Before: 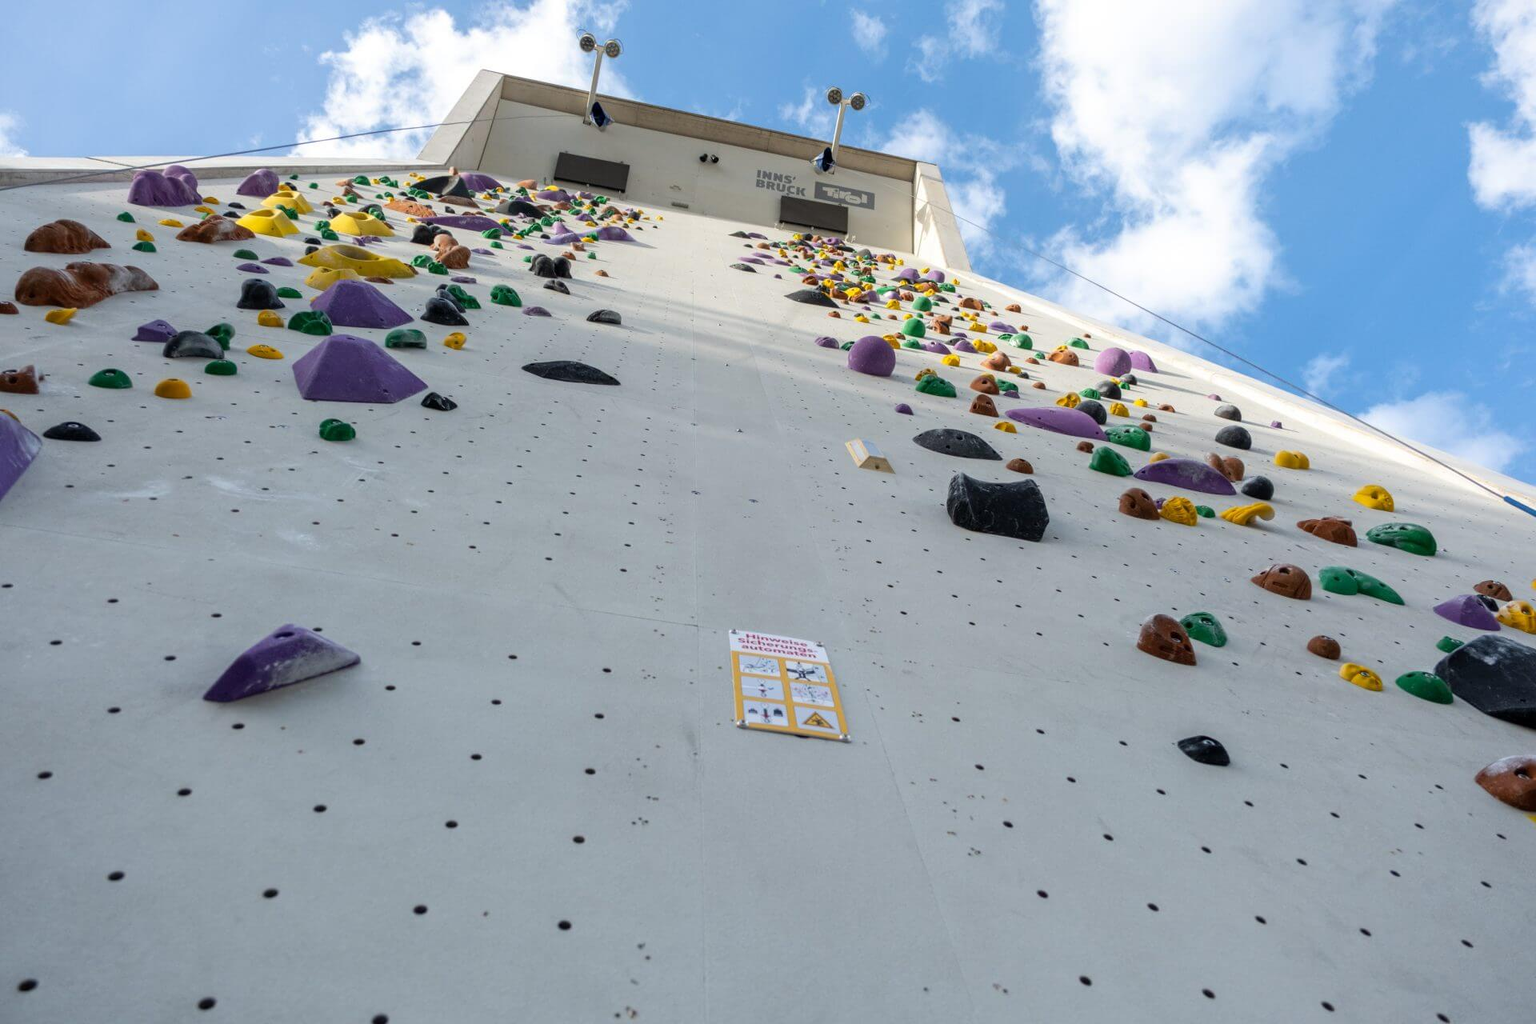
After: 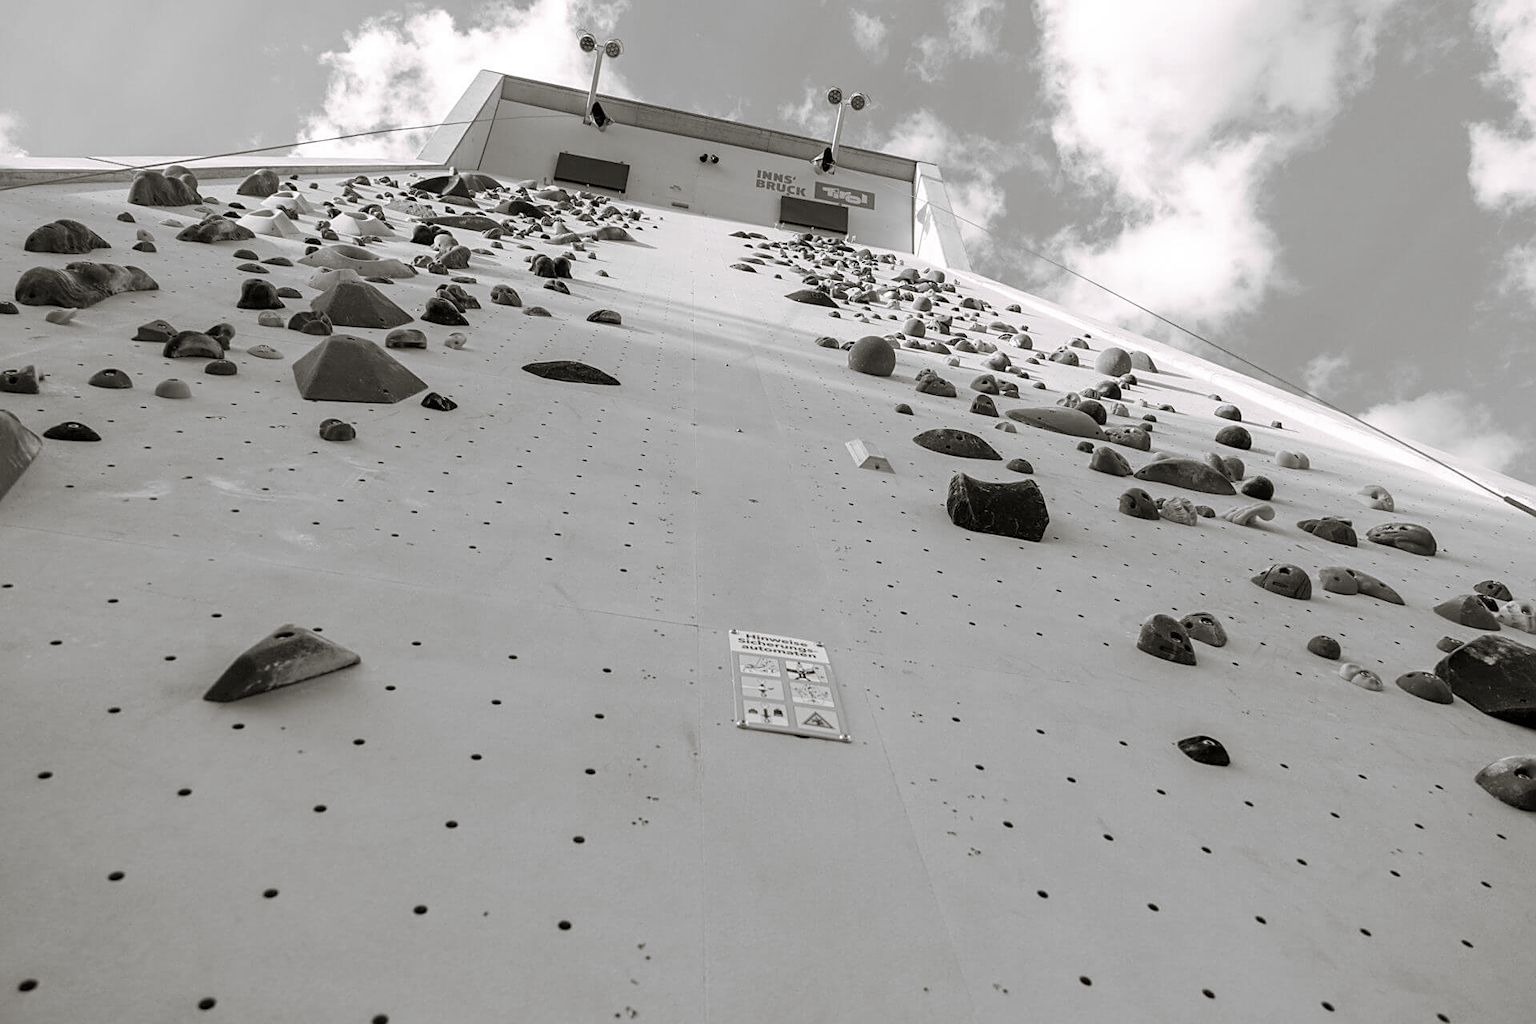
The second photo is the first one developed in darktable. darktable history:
monochrome: on, module defaults
sharpen: on, module defaults
split-toning: shadows › hue 46.8°, shadows › saturation 0.17, highlights › hue 316.8°, highlights › saturation 0.27, balance -51.82
